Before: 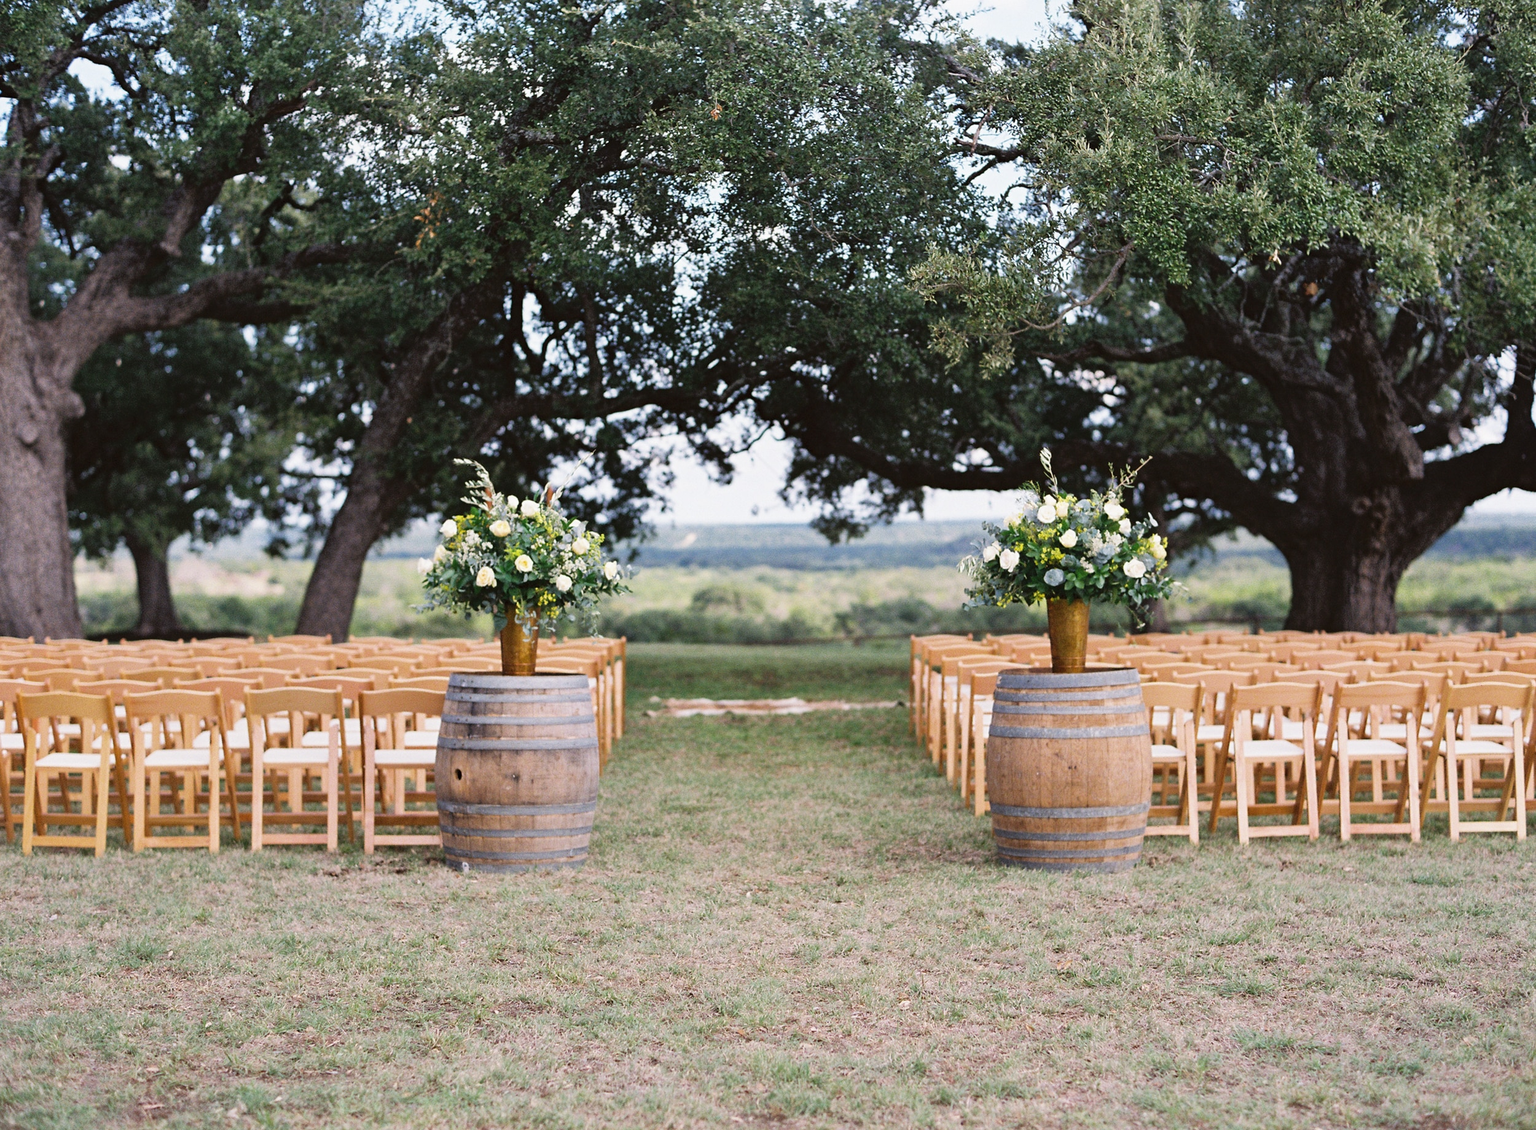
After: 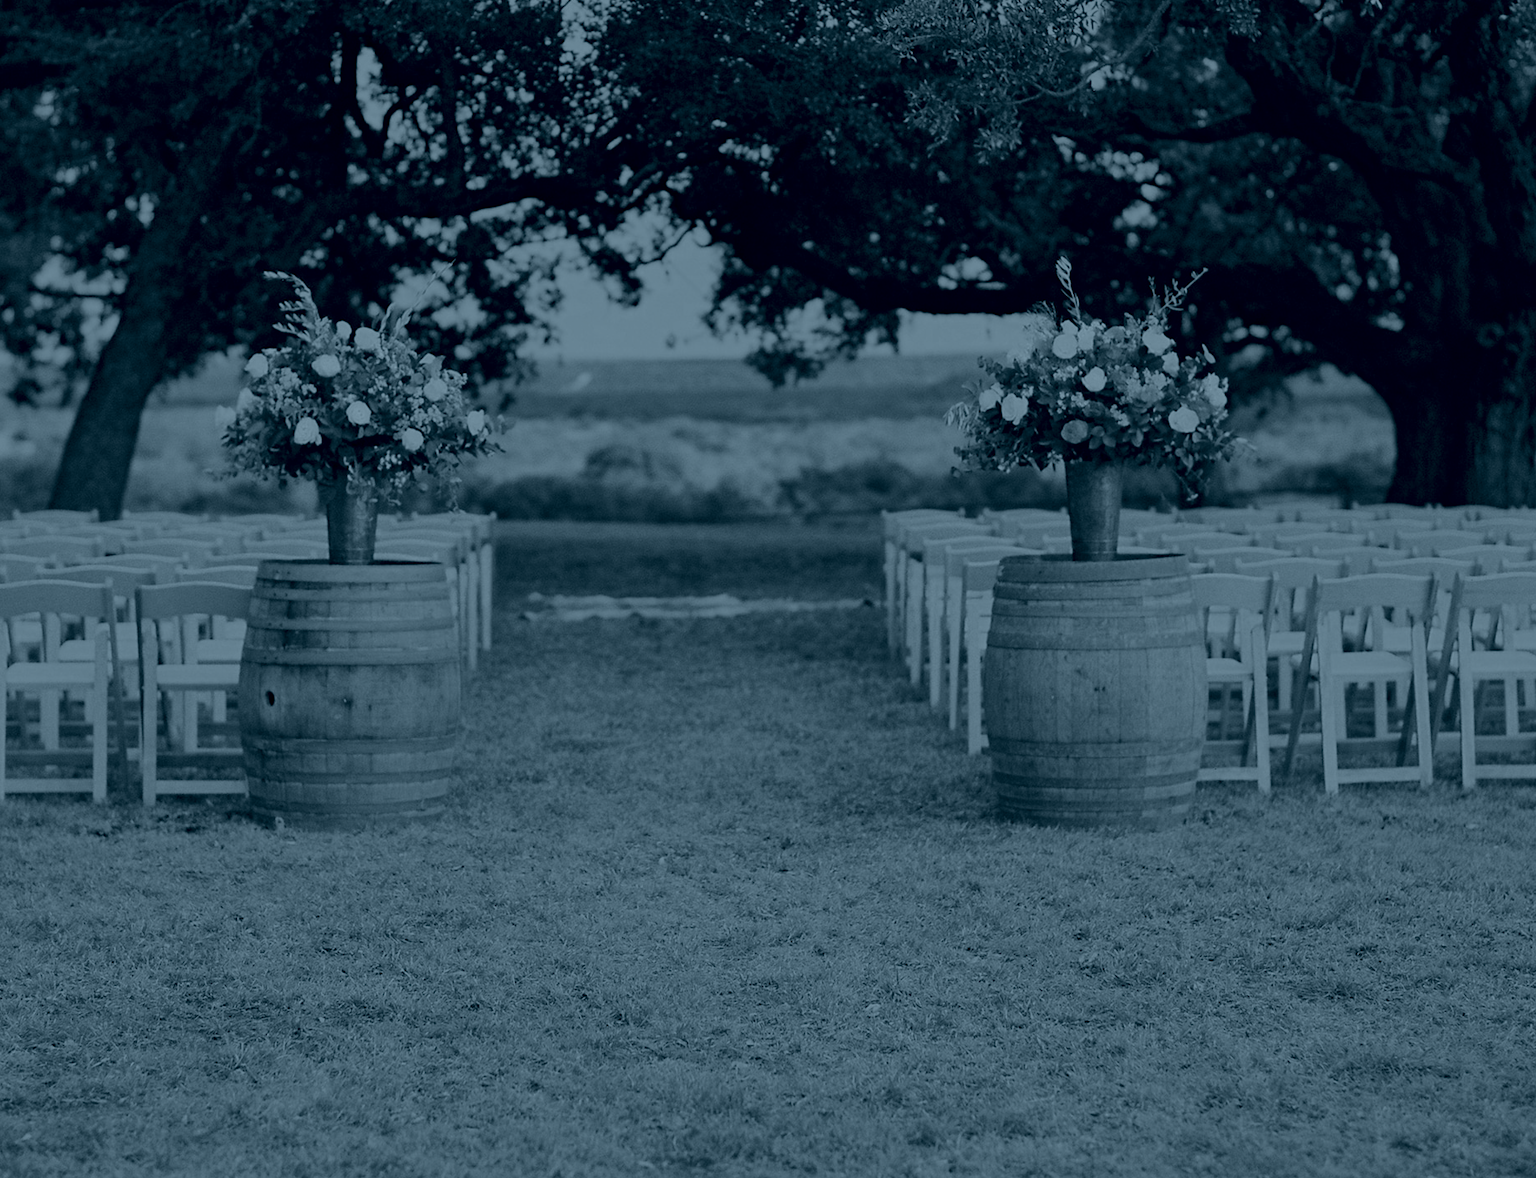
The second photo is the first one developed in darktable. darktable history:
colorize: hue 194.4°, saturation 29%, source mix 61.75%, lightness 3.98%, version 1
crop: left 16.871%, top 22.857%, right 9.116%
color correction: highlights a* 5.59, highlights b* 5.24, saturation 0.68
color zones: curves: ch0 [(0.018, 0.548) (0.197, 0.654) (0.425, 0.447) (0.605, 0.658) (0.732, 0.579)]; ch1 [(0.105, 0.531) (0.224, 0.531) (0.386, 0.39) (0.618, 0.456) (0.732, 0.456) (0.956, 0.421)]; ch2 [(0.039, 0.583) (0.215, 0.465) (0.399, 0.544) (0.465, 0.548) (0.614, 0.447) (0.724, 0.43) (0.882, 0.623) (0.956, 0.632)]
